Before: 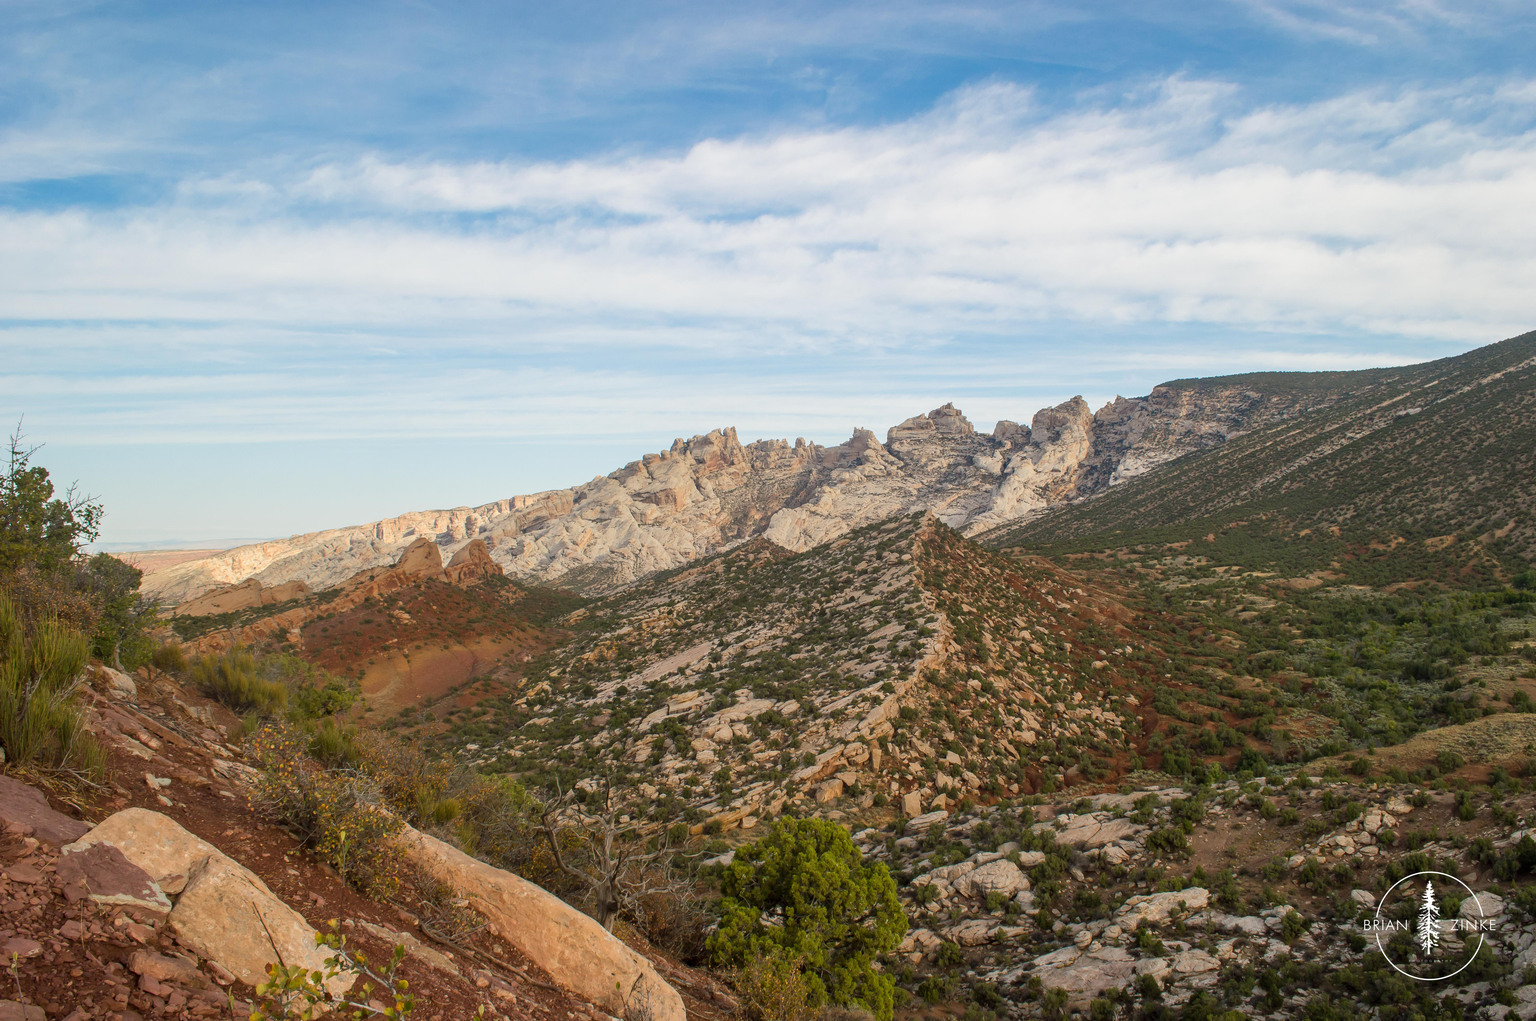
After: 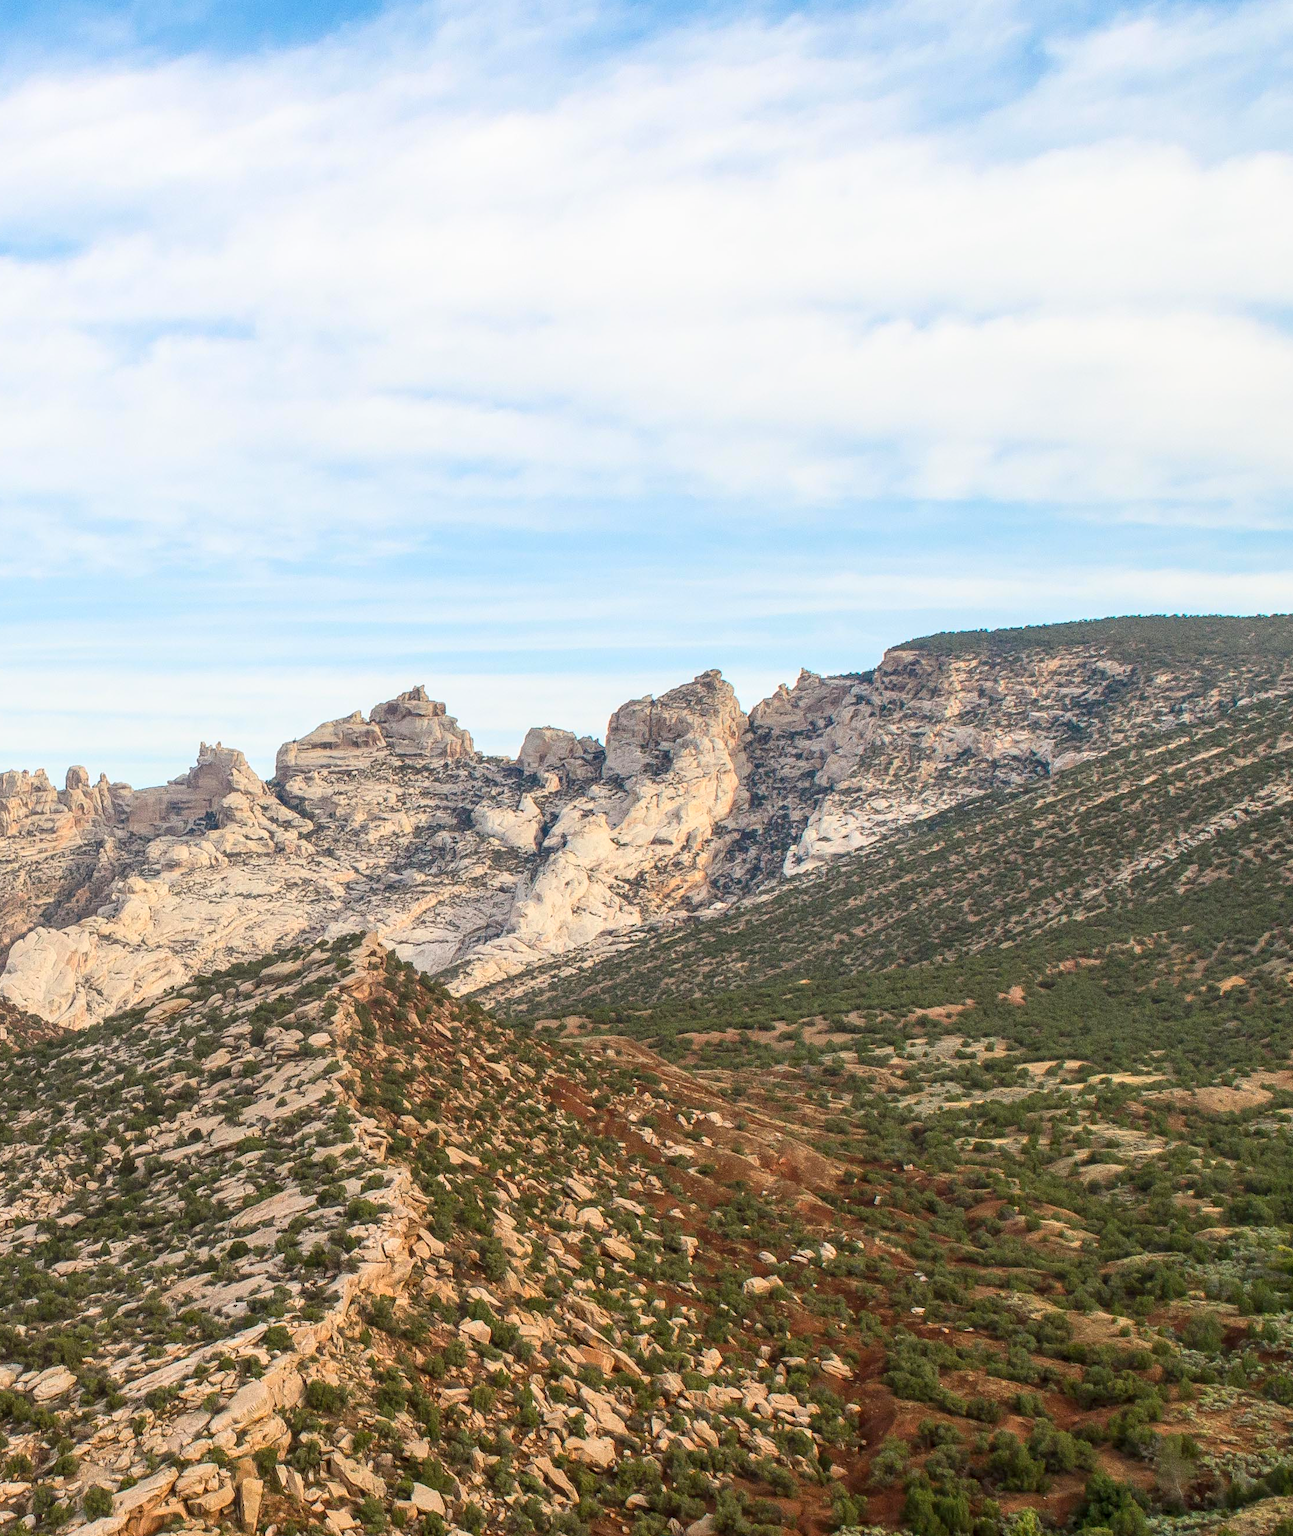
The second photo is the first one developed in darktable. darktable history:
crop and rotate: left 49.924%, top 10.085%, right 13.264%, bottom 24.141%
contrast brightness saturation: contrast 0.202, brightness 0.159, saturation 0.224
local contrast: on, module defaults
